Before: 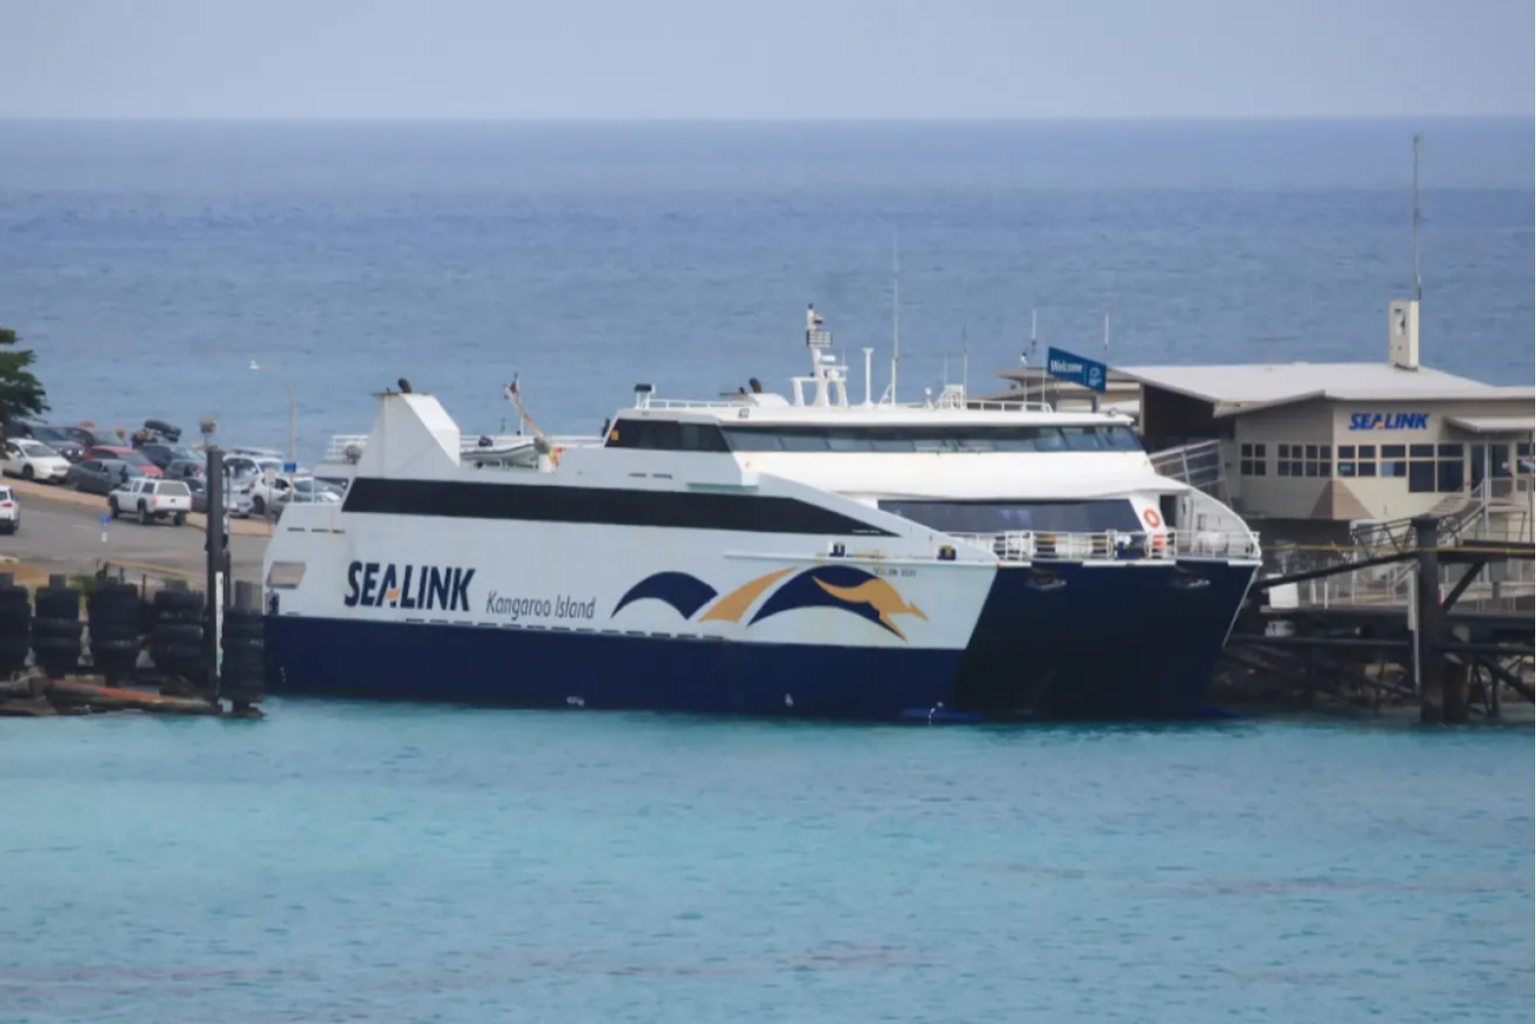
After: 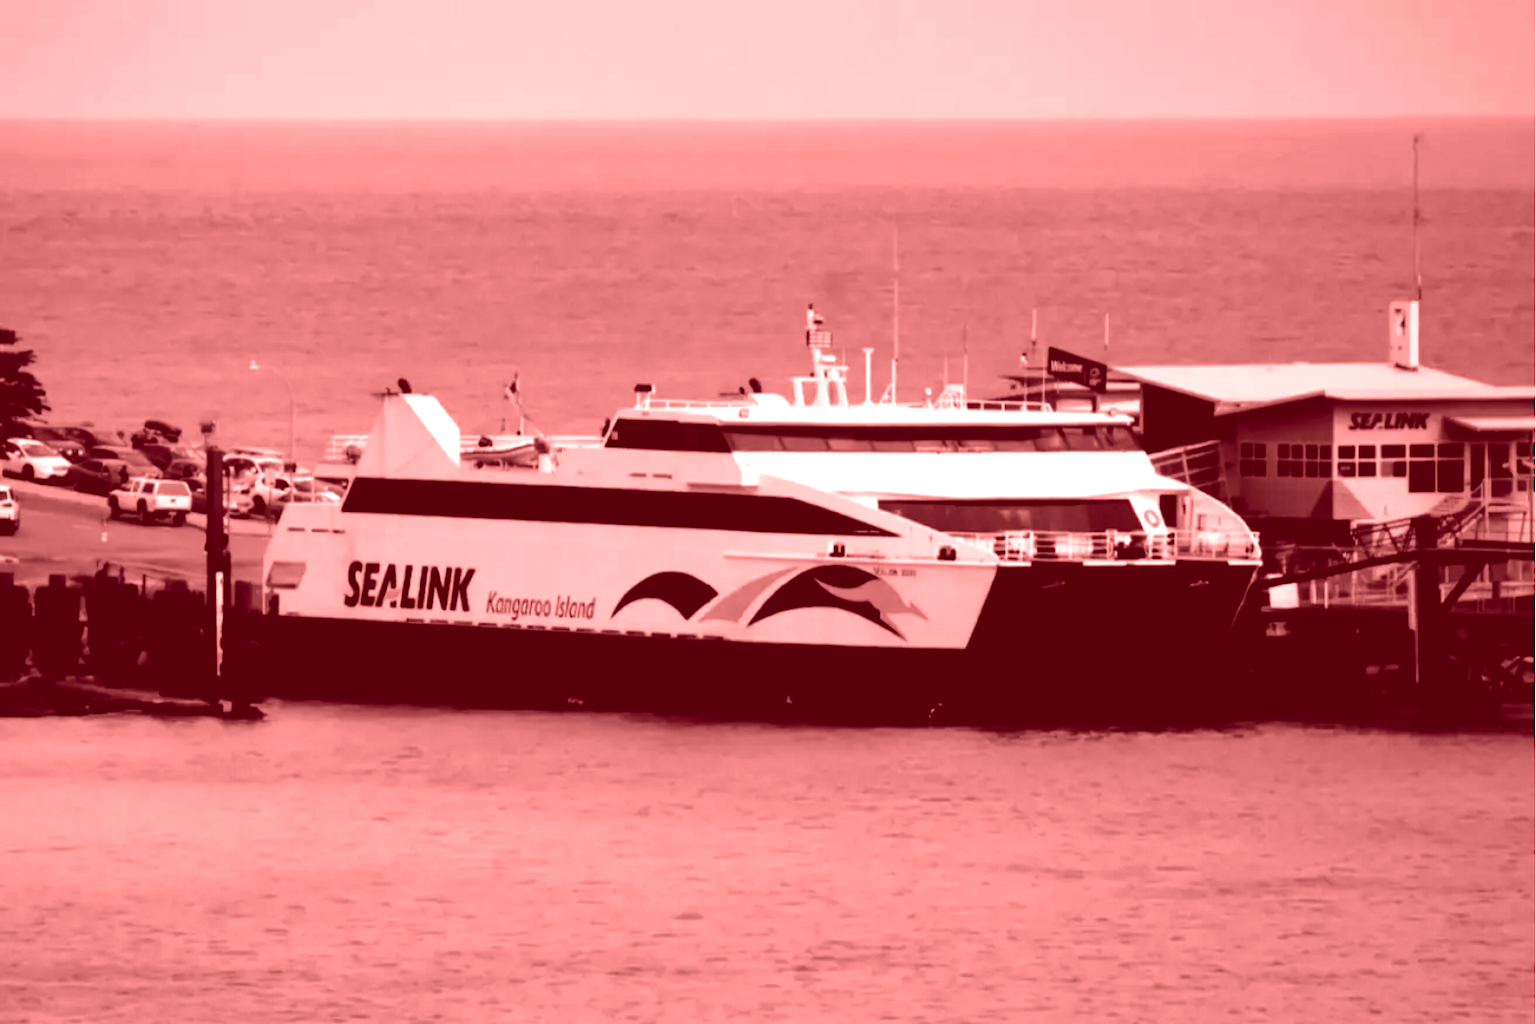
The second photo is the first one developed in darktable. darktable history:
colorize: saturation 60%, source mix 100%
tone curve: curves: ch0 [(0, 0) (0.003, 0.008) (0.011, 0.008) (0.025, 0.008) (0.044, 0.008) (0.069, 0.006) (0.1, 0.006) (0.136, 0.006) (0.177, 0.008) (0.224, 0.012) (0.277, 0.026) (0.335, 0.083) (0.399, 0.165) (0.468, 0.292) (0.543, 0.416) (0.623, 0.535) (0.709, 0.692) (0.801, 0.853) (0.898, 0.981) (1, 1)], preserve colors none
